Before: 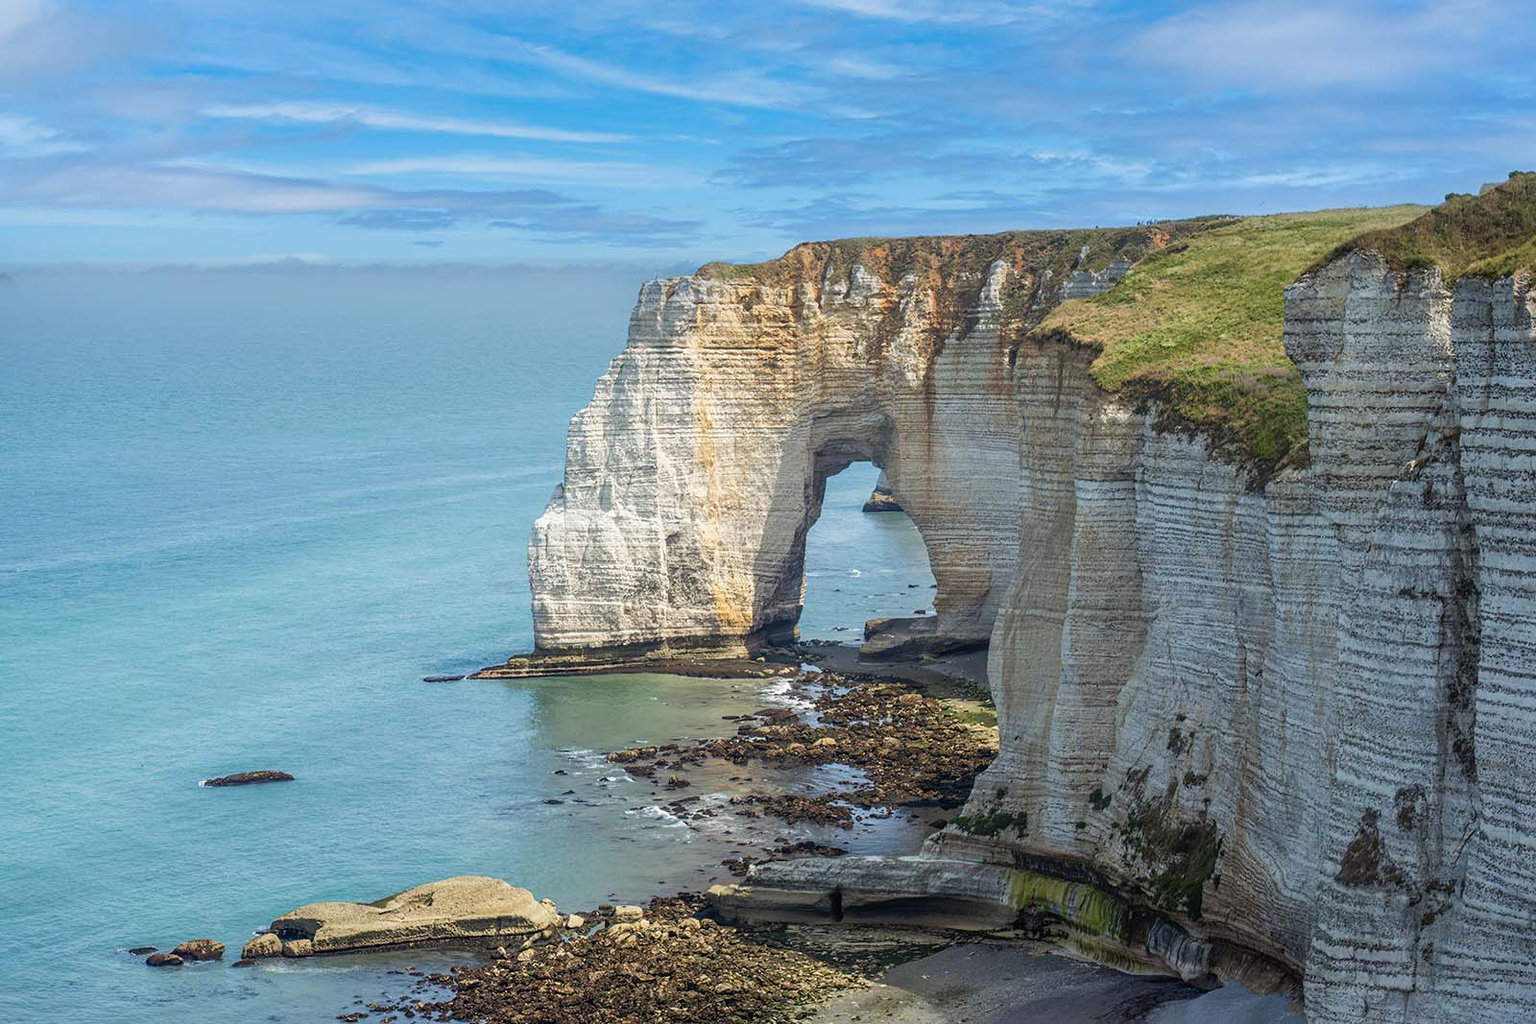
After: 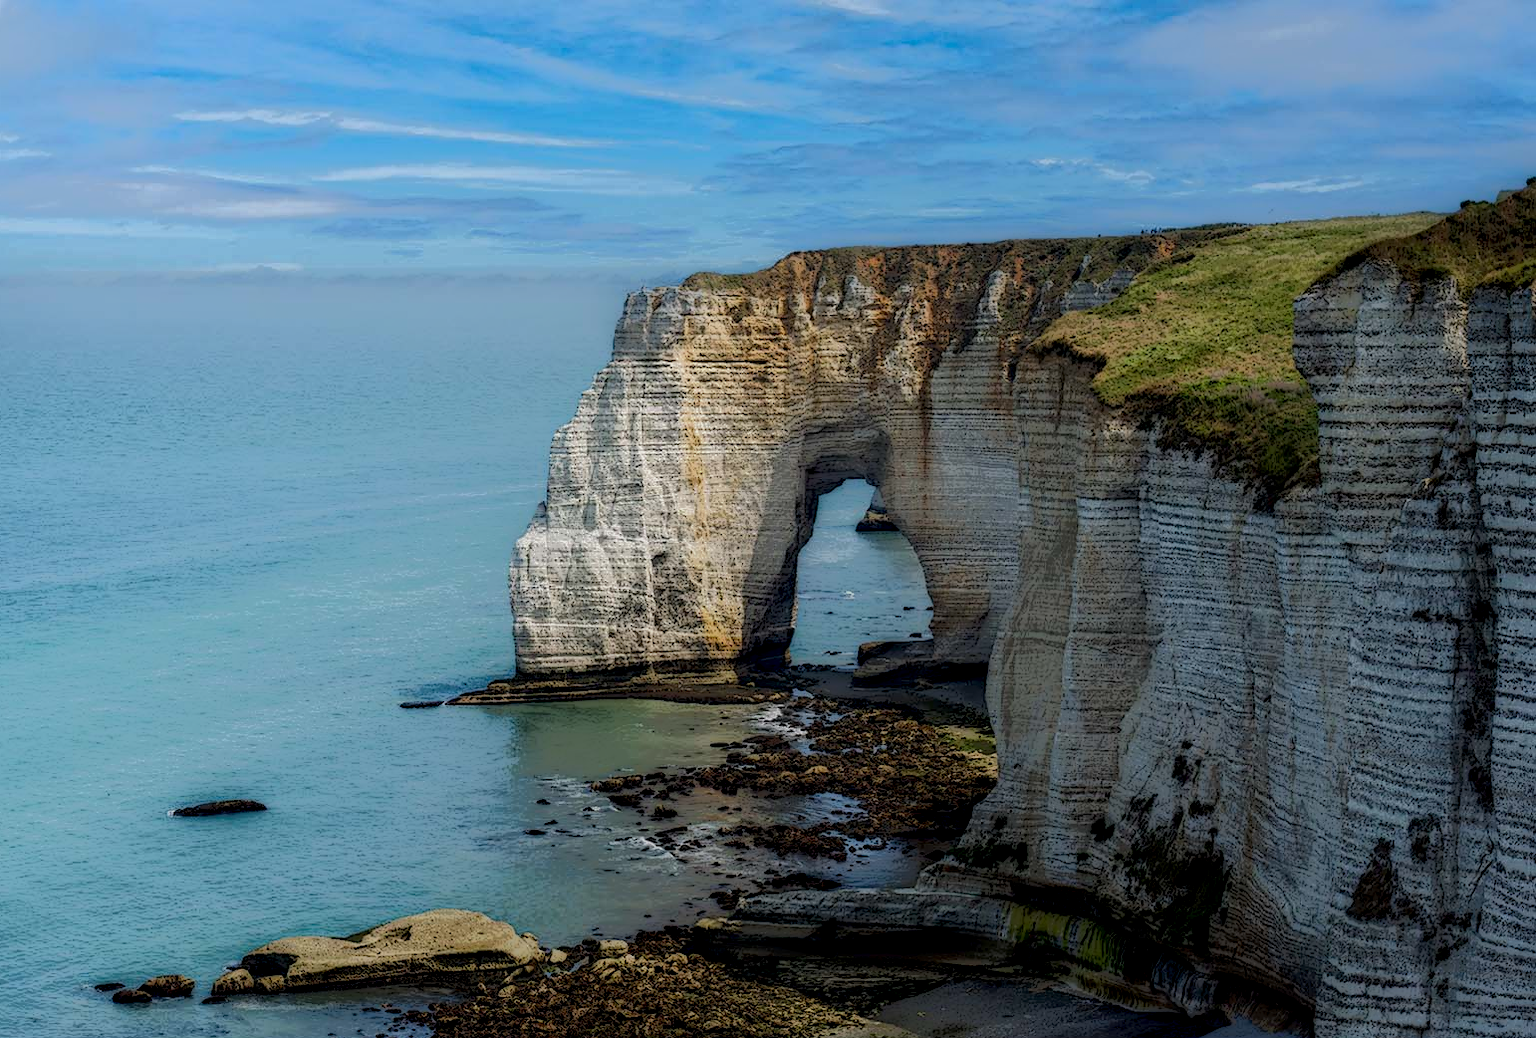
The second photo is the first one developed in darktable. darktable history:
crop and rotate: left 2.552%, right 1.037%, bottom 2.167%
local contrast: highlights 0%, shadows 211%, detail 164%, midtone range 0.006
